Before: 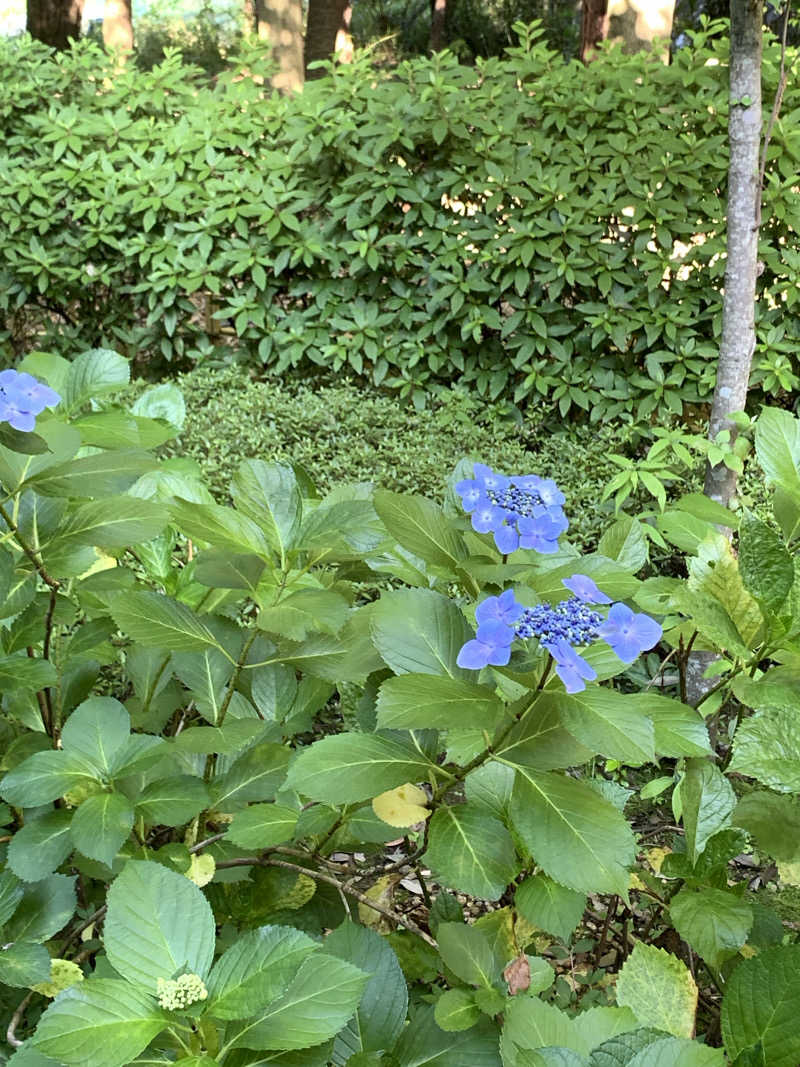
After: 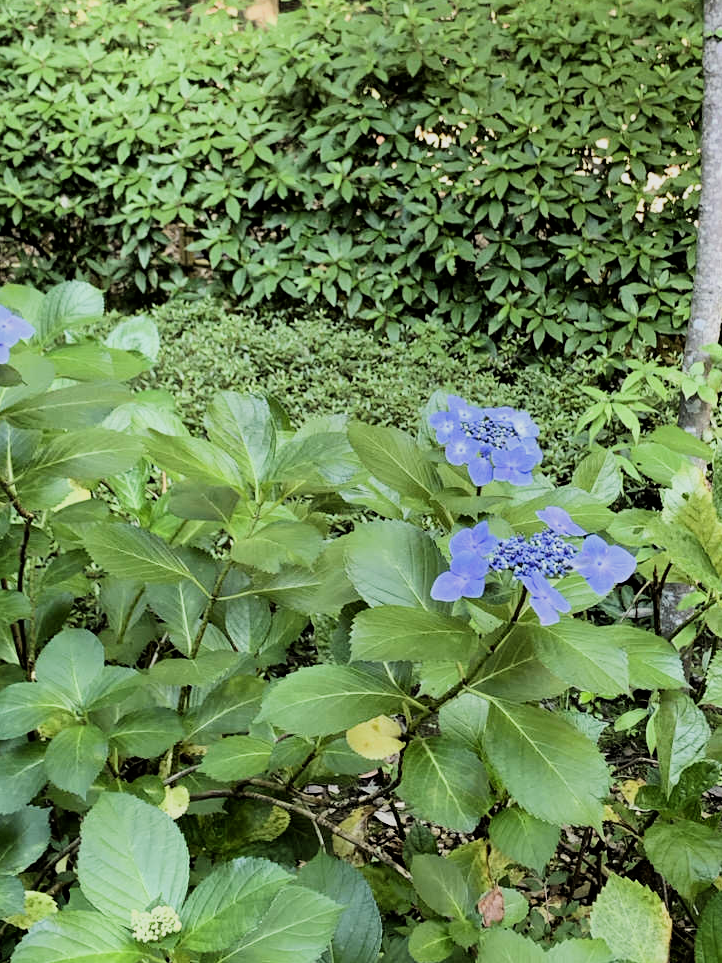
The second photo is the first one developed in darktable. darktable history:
crop: left 3.305%, top 6.436%, right 6.389%, bottom 3.258%
filmic rgb: black relative exposure -5 EV, hardness 2.88, contrast 1.3, highlights saturation mix -30%
